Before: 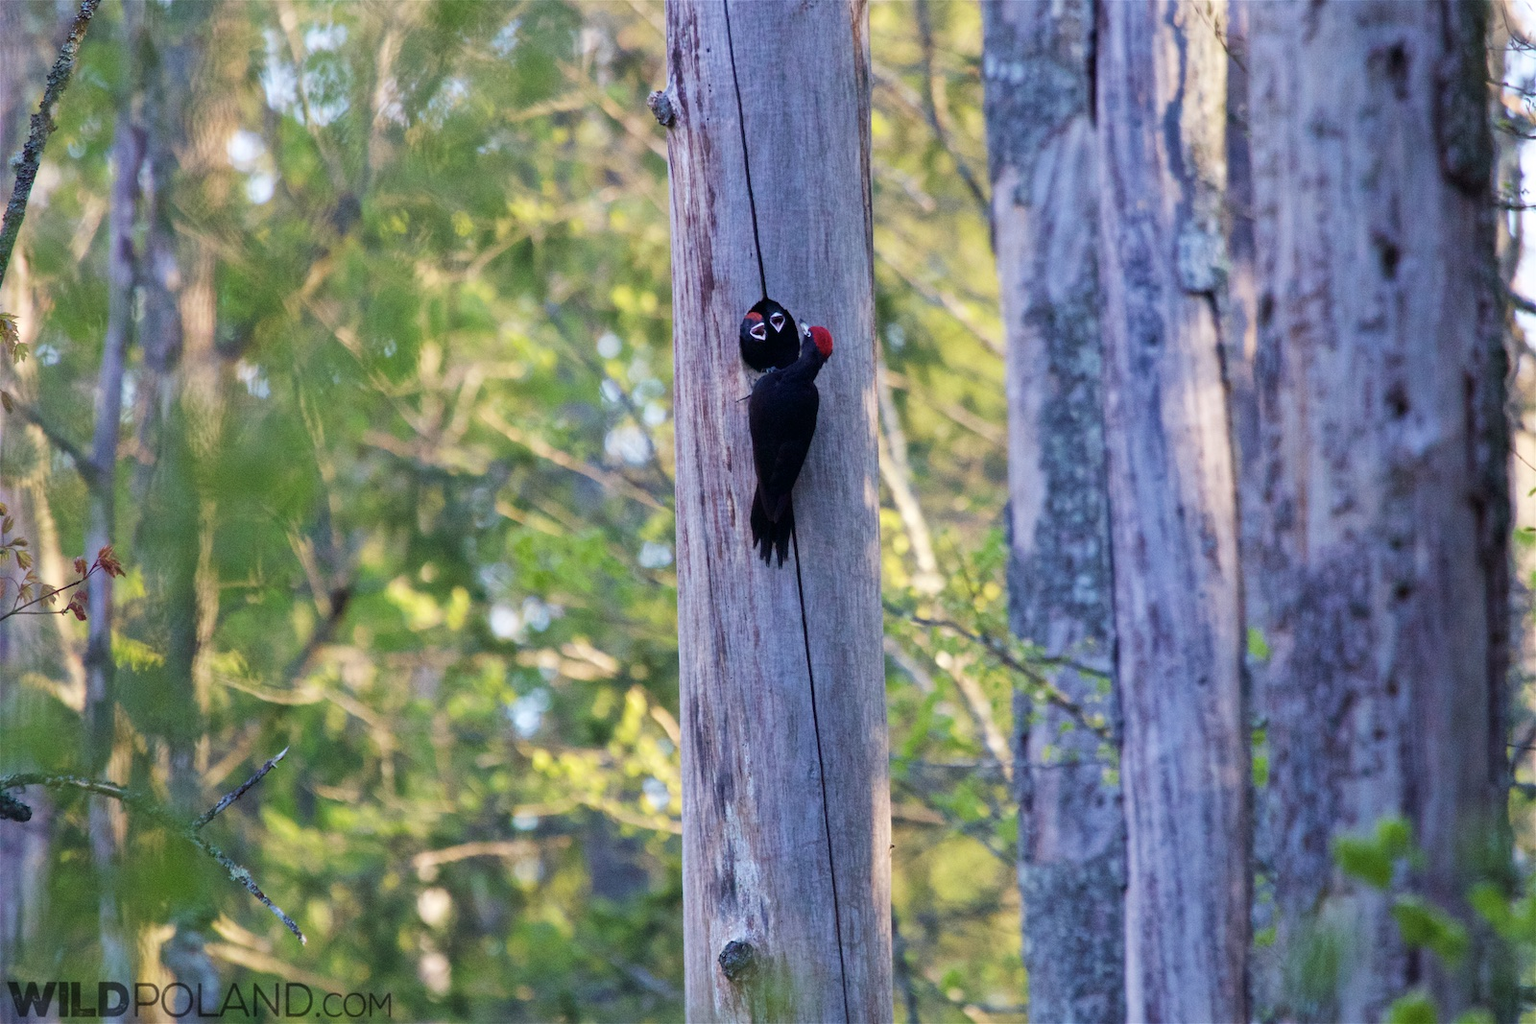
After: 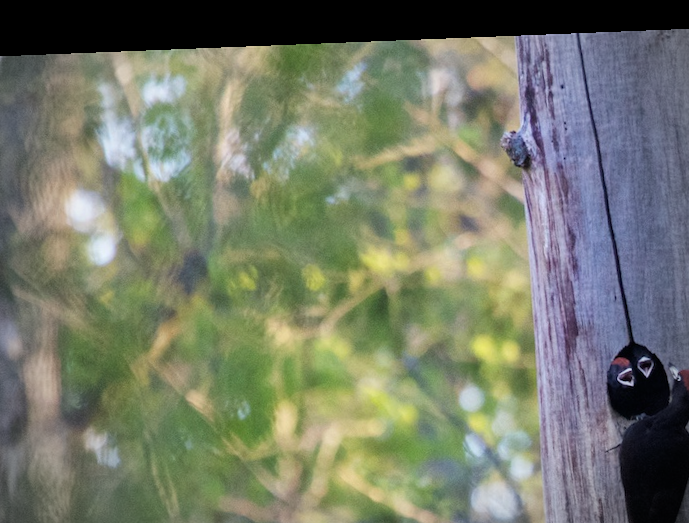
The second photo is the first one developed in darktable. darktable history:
crop and rotate: left 10.817%, top 0.062%, right 47.194%, bottom 53.626%
rotate and perspective: rotation -2.29°, automatic cropping off
vignetting: fall-off start 67.15%, brightness -0.442, saturation -0.691, width/height ratio 1.011, unbound false
